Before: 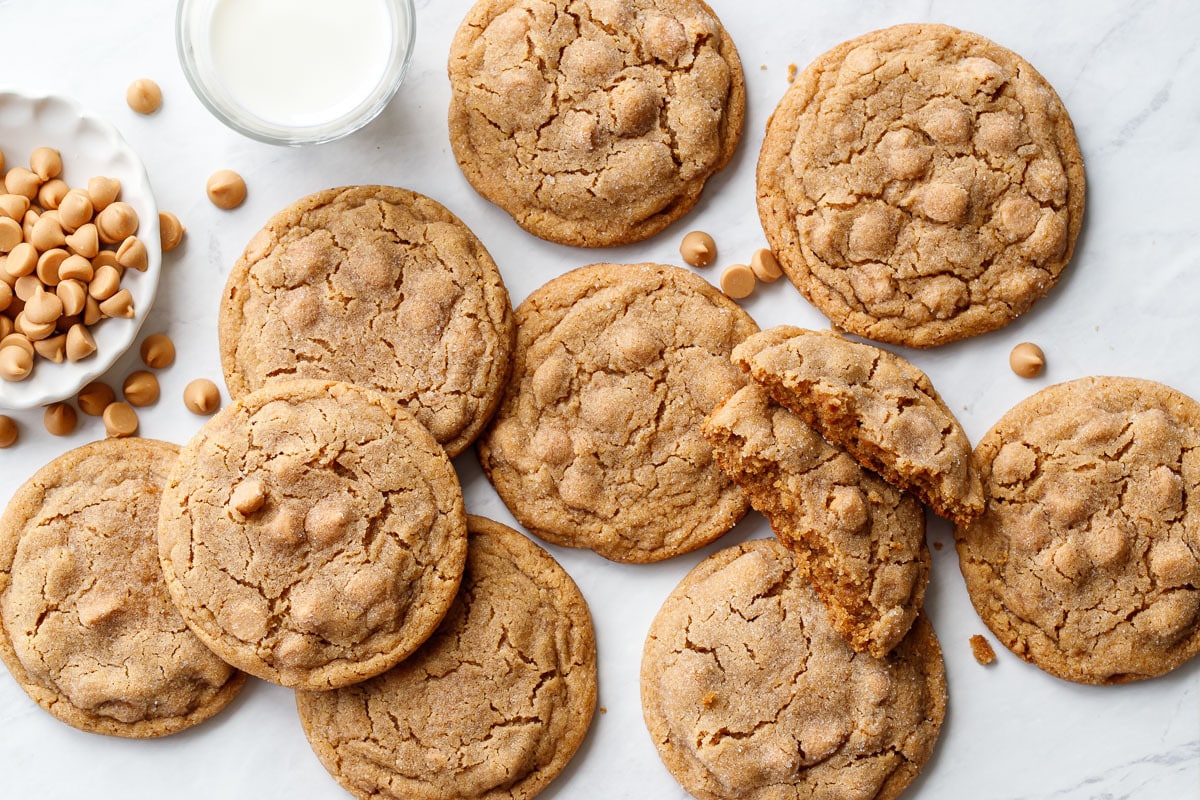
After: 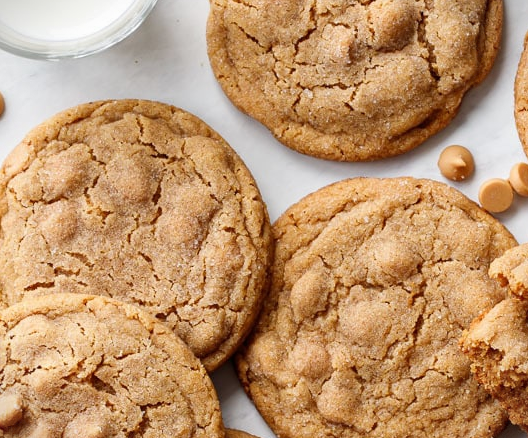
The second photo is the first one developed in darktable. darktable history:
crop: left 20.248%, top 10.86%, right 35.675%, bottom 34.321%
vignetting: fall-off start 100%, fall-off radius 71%, brightness -0.434, saturation -0.2, width/height ratio 1.178, dithering 8-bit output, unbound false
